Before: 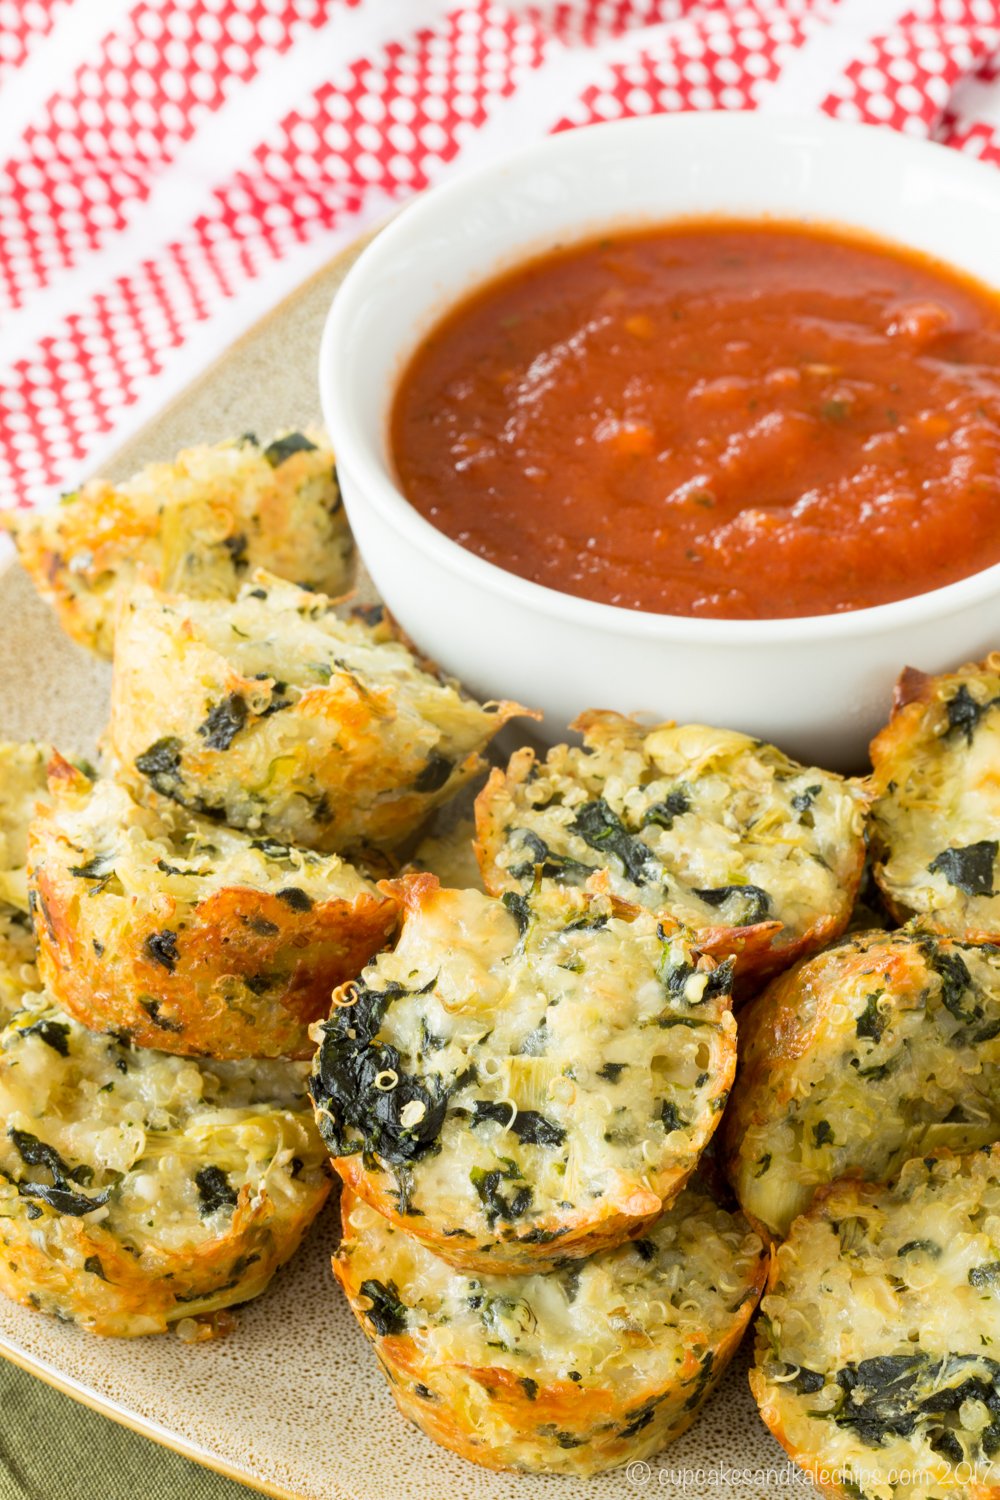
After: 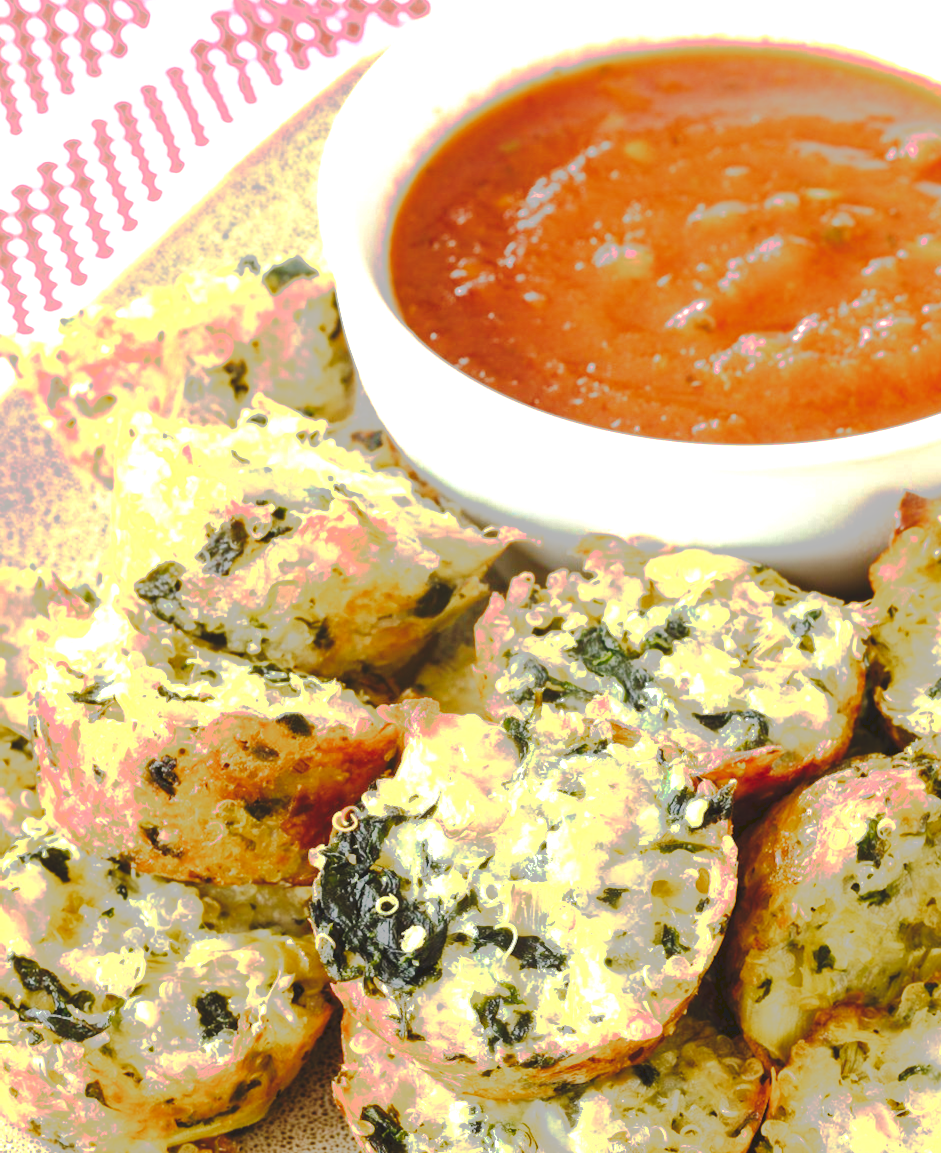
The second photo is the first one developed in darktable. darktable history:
tone curve: curves: ch0 [(0, 0) (0.003, 0.118) (0.011, 0.118) (0.025, 0.122) (0.044, 0.131) (0.069, 0.142) (0.1, 0.155) (0.136, 0.168) (0.177, 0.183) (0.224, 0.216) (0.277, 0.265) (0.335, 0.337) (0.399, 0.415) (0.468, 0.506) (0.543, 0.586) (0.623, 0.665) (0.709, 0.716) (0.801, 0.737) (0.898, 0.744) (1, 1)], preserve colors none
color balance rgb: perceptual saturation grading › global saturation 20%, perceptual saturation grading › highlights -49.778%, perceptual saturation grading › shadows 24.12%, global vibrance 20%
crop and rotate: angle 0.076°, top 11.632%, right 5.672%, bottom 11.319%
exposure: black level correction 0, exposure 0.593 EV, compensate exposure bias true, compensate highlight preservation false
